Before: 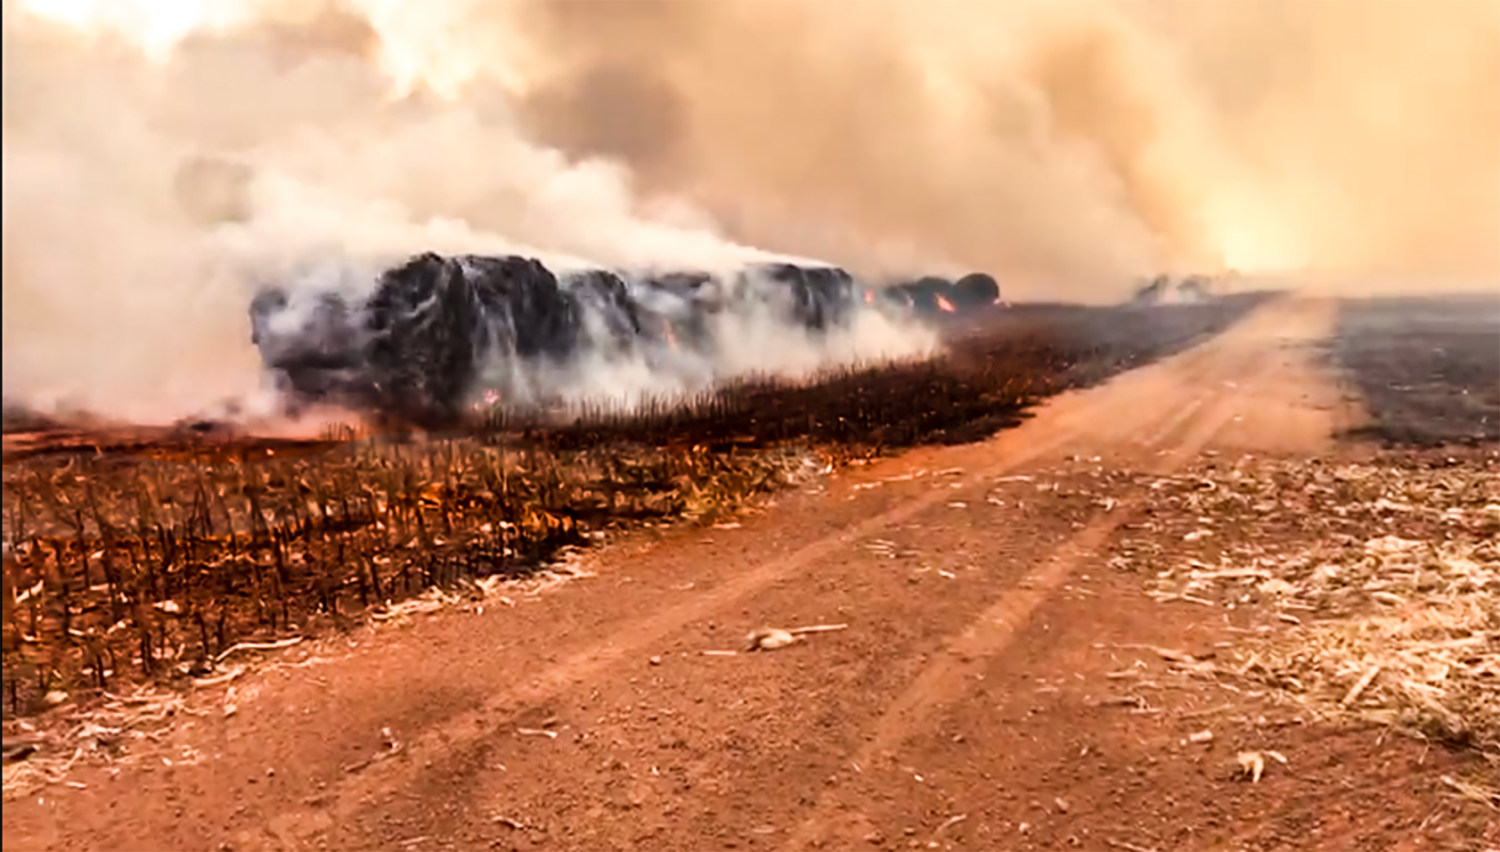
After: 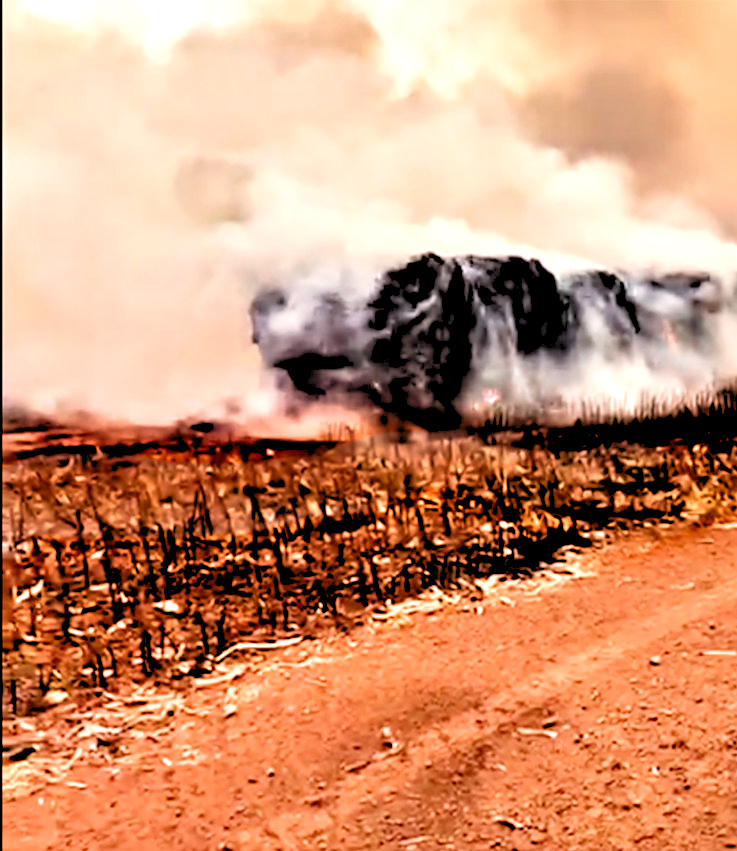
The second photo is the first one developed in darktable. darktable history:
levels: levels [0.093, 0.434, 0.988]
contrast equalizer: octaves 7, y [[0.609, 0.611, 0.615, 0.613, 0.607, 0.603], [0.504, 0.498, 0.496, 0.499, 0.506, 0.516], [0 ×6], [0 ×6], [0 ×6]]
crop and rotate: left 0%, top 0%, right 50.845%
